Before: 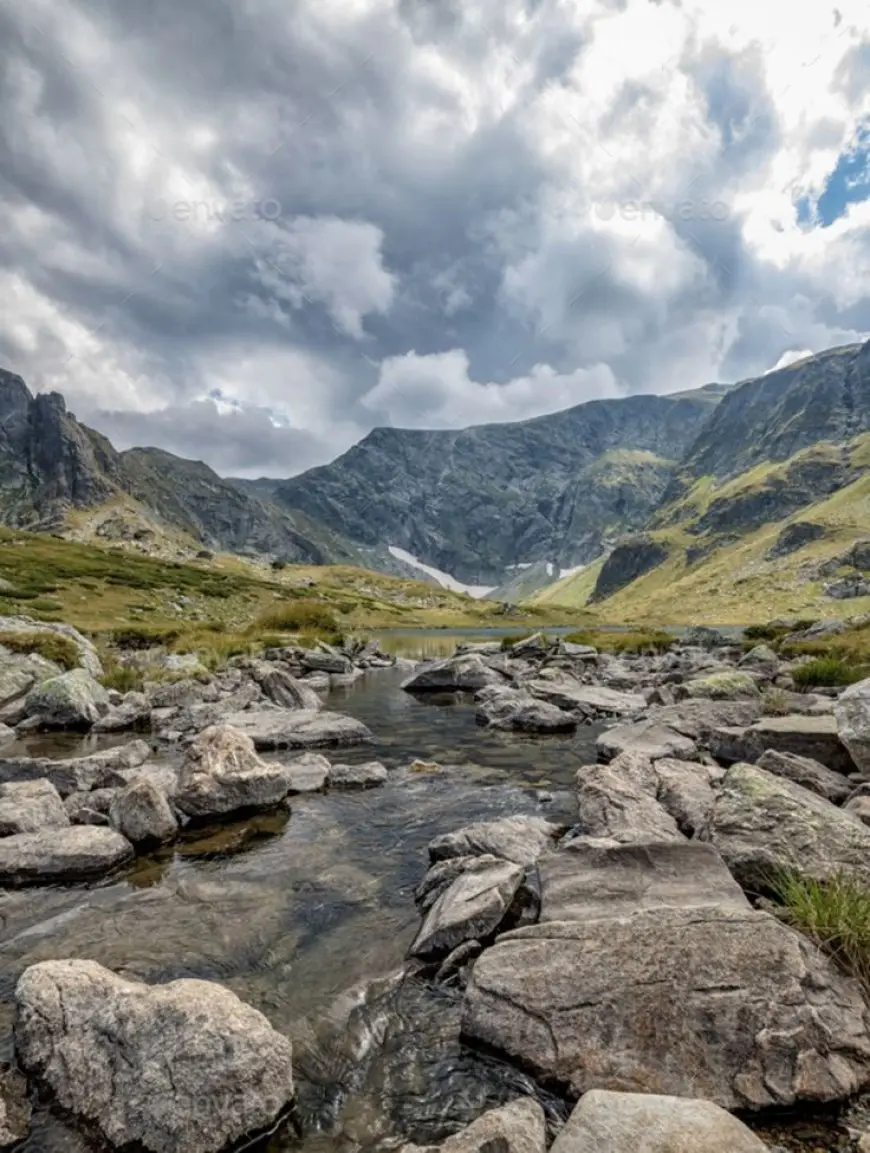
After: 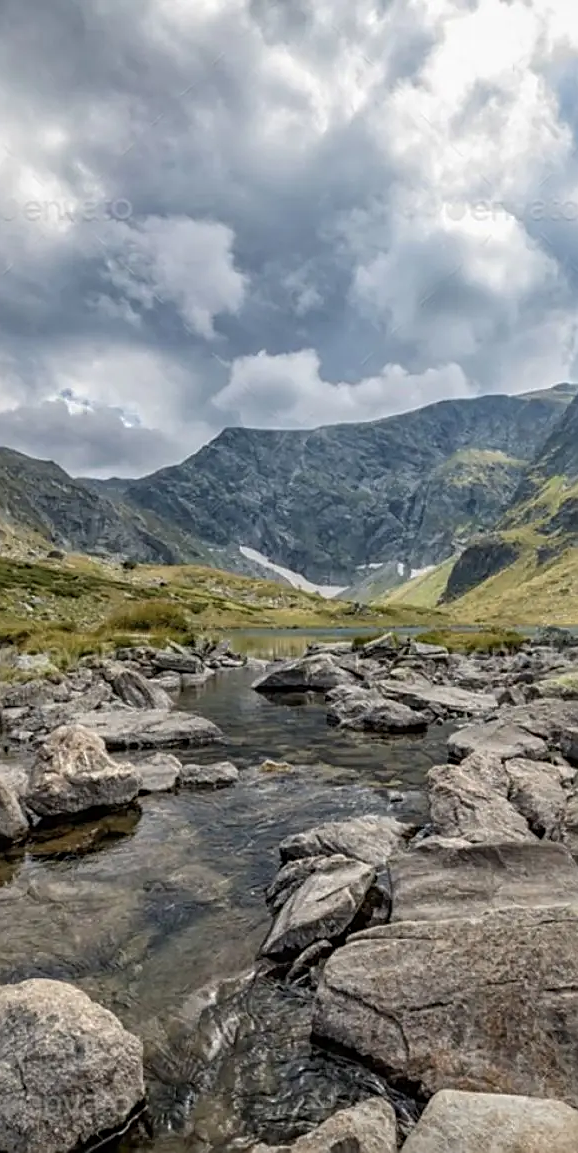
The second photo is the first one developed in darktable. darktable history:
crop: left 17.207%, right 16.244%
sharpen: amount 0.492
